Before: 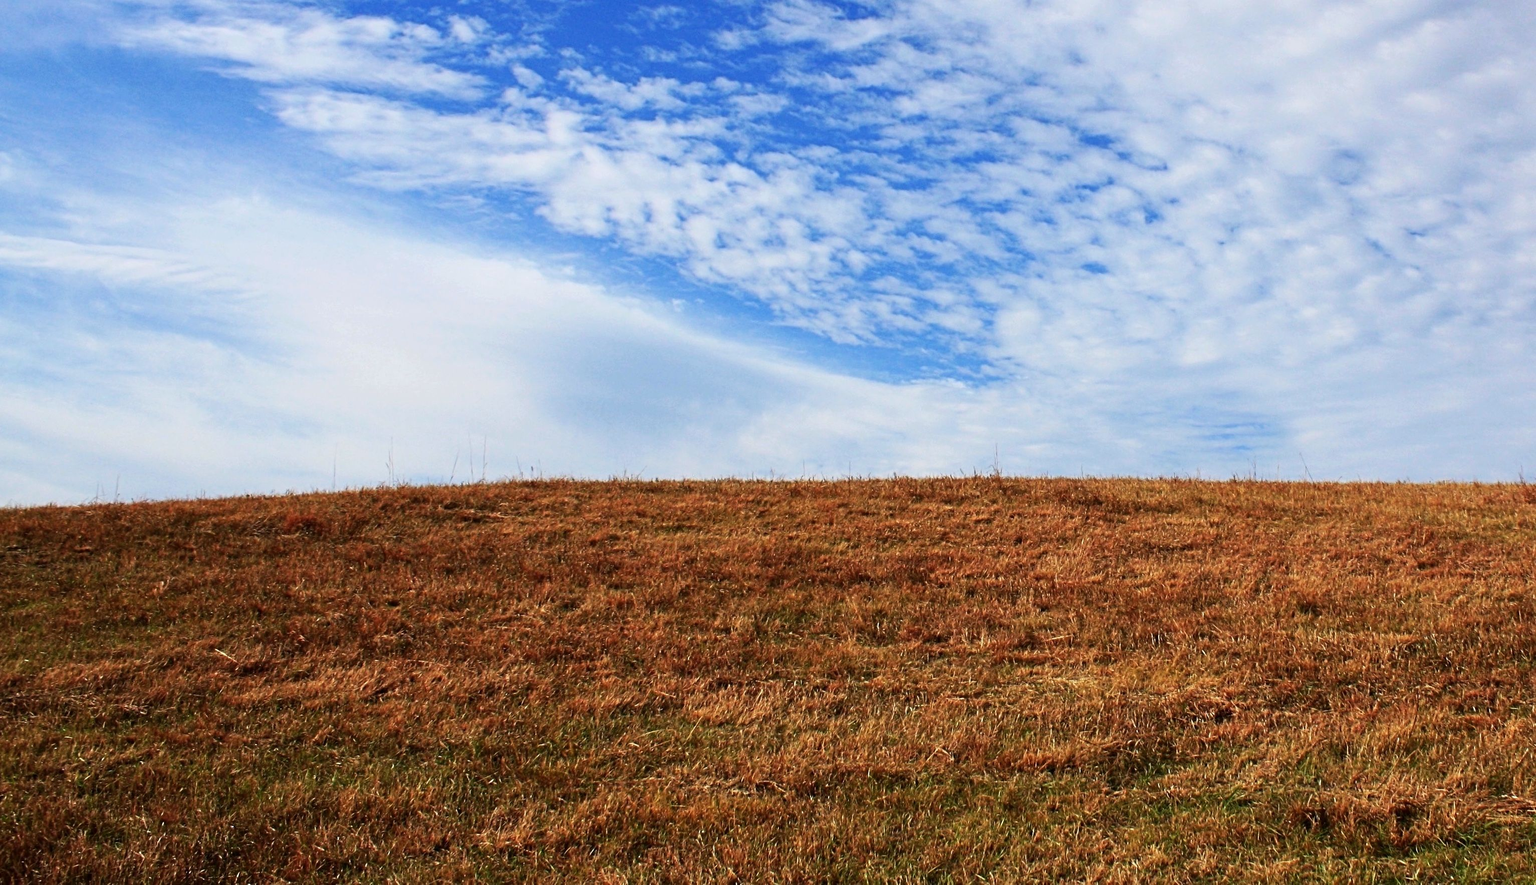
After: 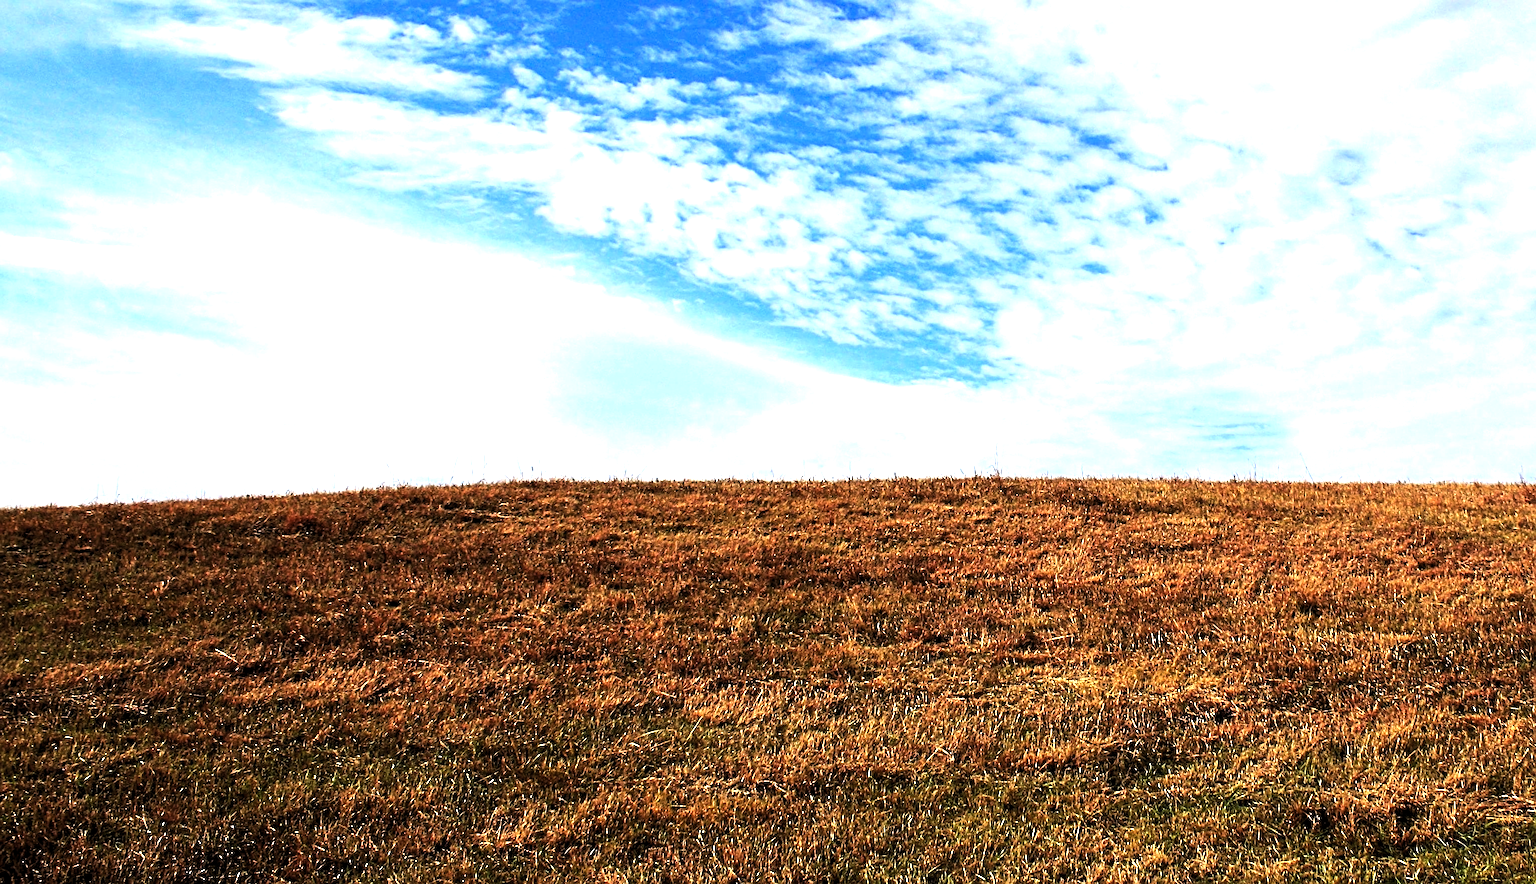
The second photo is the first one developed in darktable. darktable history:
tone equalizer: -8 EV -0.781 EV, -7 EV -0.699 EV, -6 EV -0.6 EV, -5 EV -0.385 EV, -3 EV 0.392 EV, -2 EV 0.6 EV, -1 EV 0.677 EV, +0 EV 0.722 EV, edges refinement/feathering 500, mask exposure compensation -1.57 EV, preserve details no
contrast brightness saturation: contrast 0.031, brightness 0.055, saturation 0.13
sharpen: on, module defaults
levels: gray 59.35%, levels [0.052, 0.496, 0.908]
